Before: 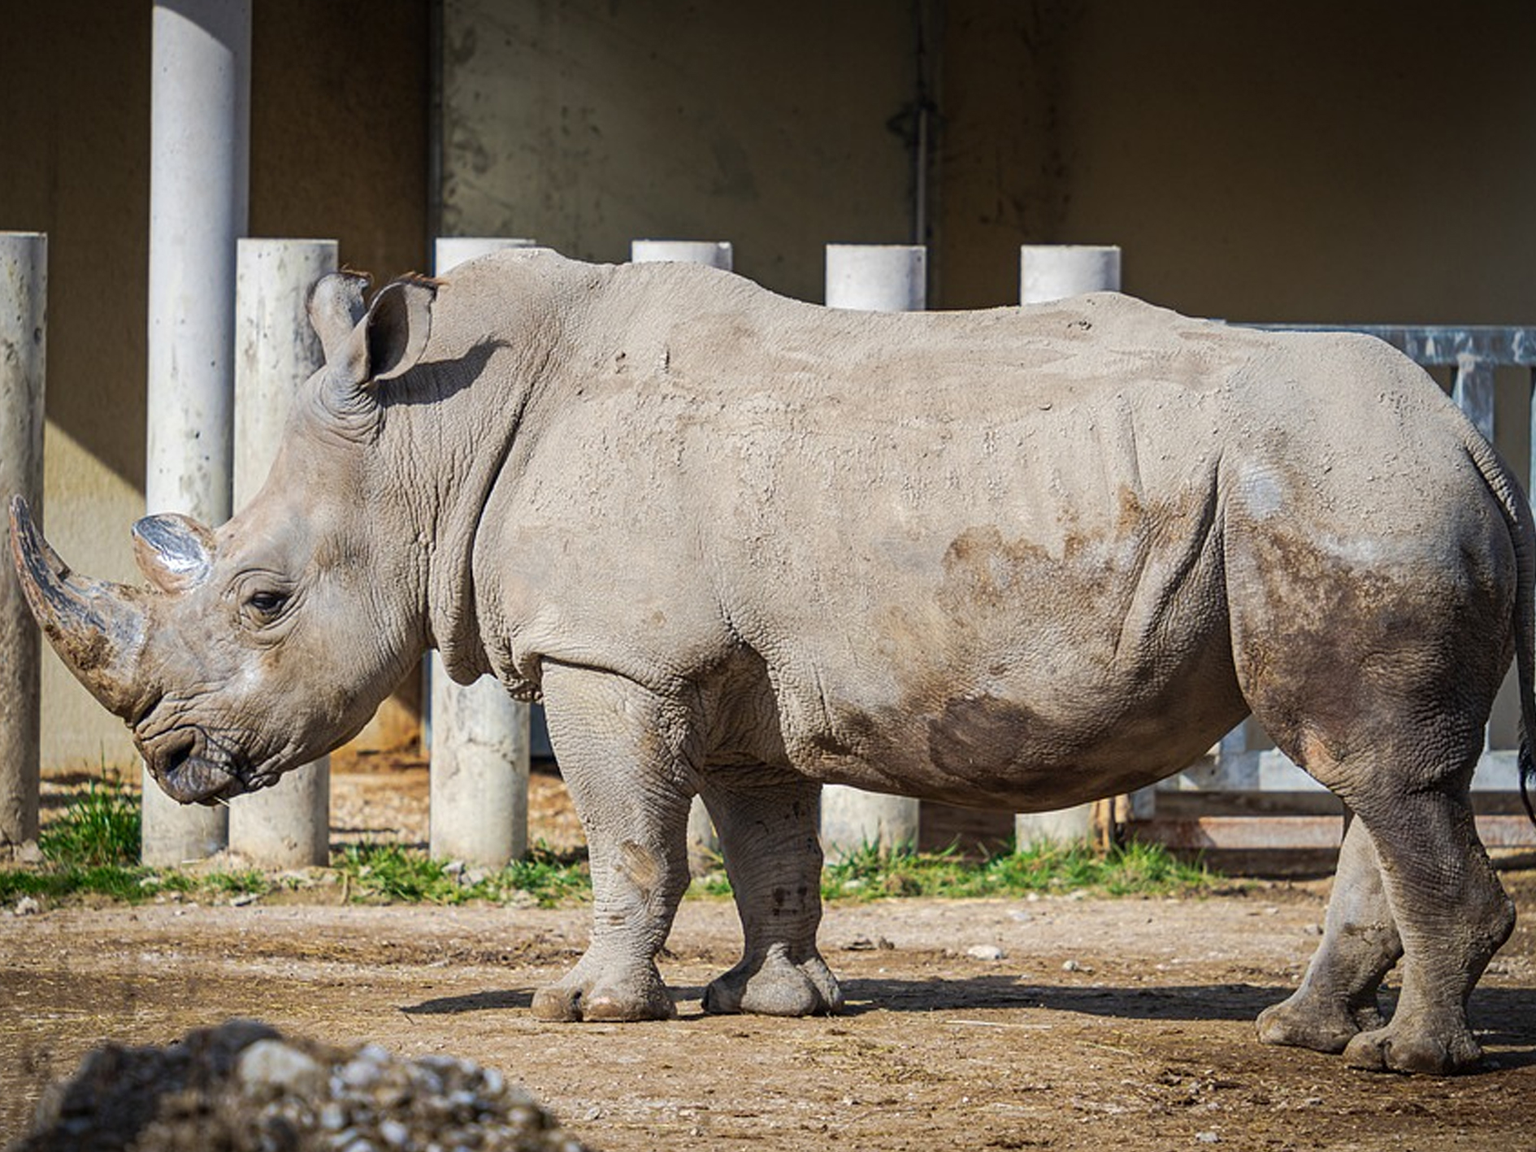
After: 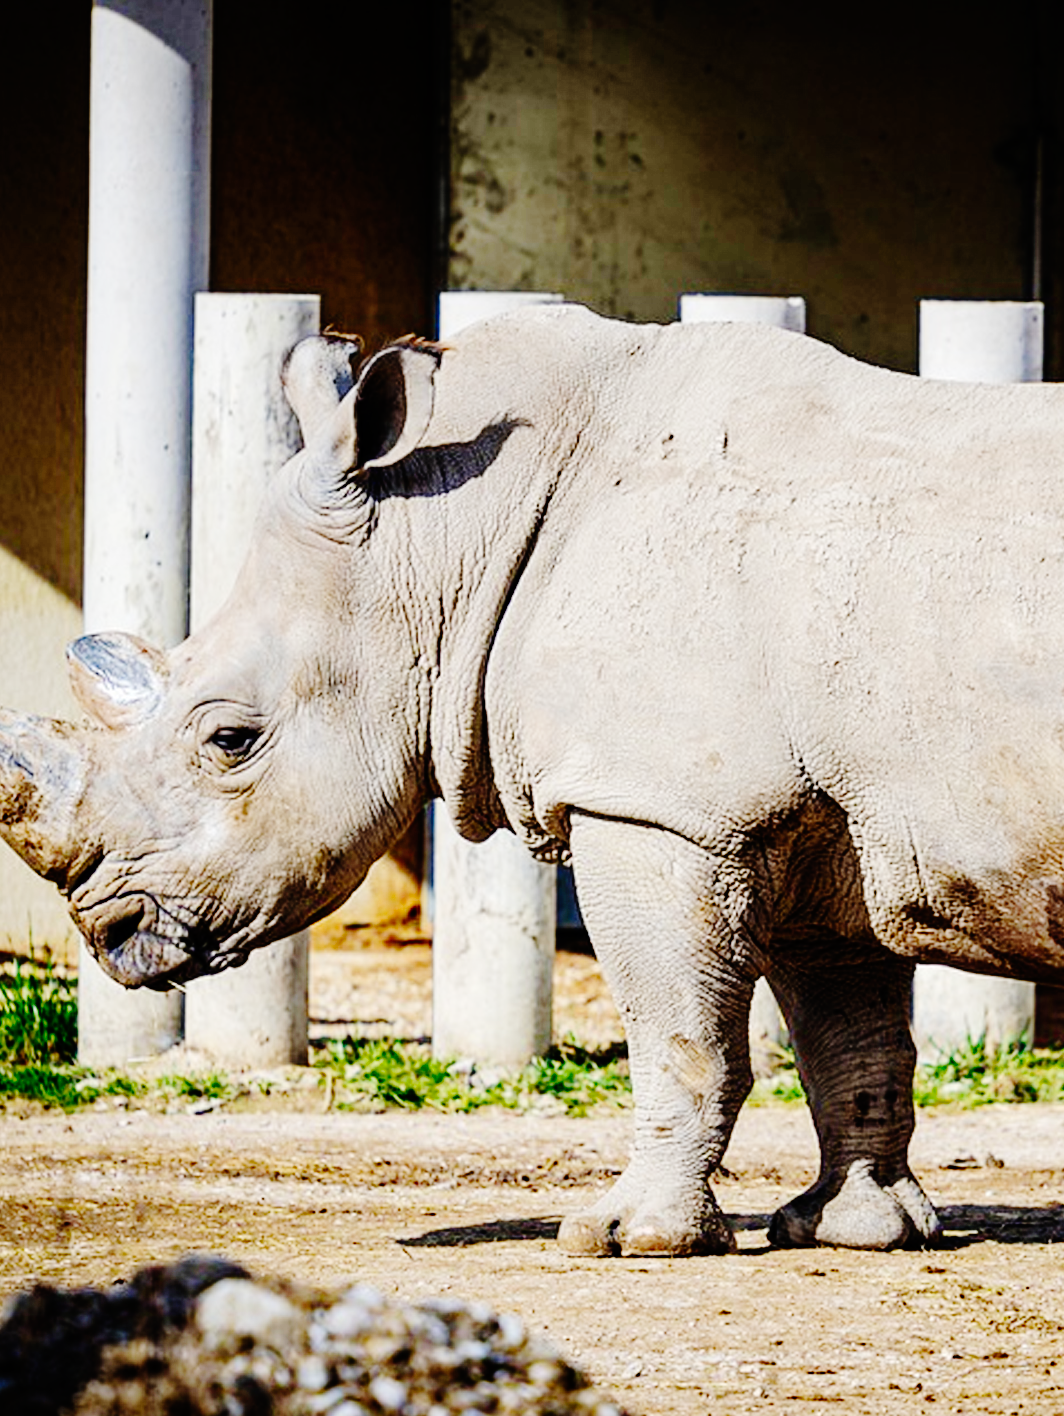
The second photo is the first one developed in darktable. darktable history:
base curve: curves: ch0 [(0, 0) (0.036, 0.01) (0.123, 0.254) (0.258, 0.504) (0.507, 0.748) (1, 1)], preserve colors none
crop: left 5.114%, right 38.589%
